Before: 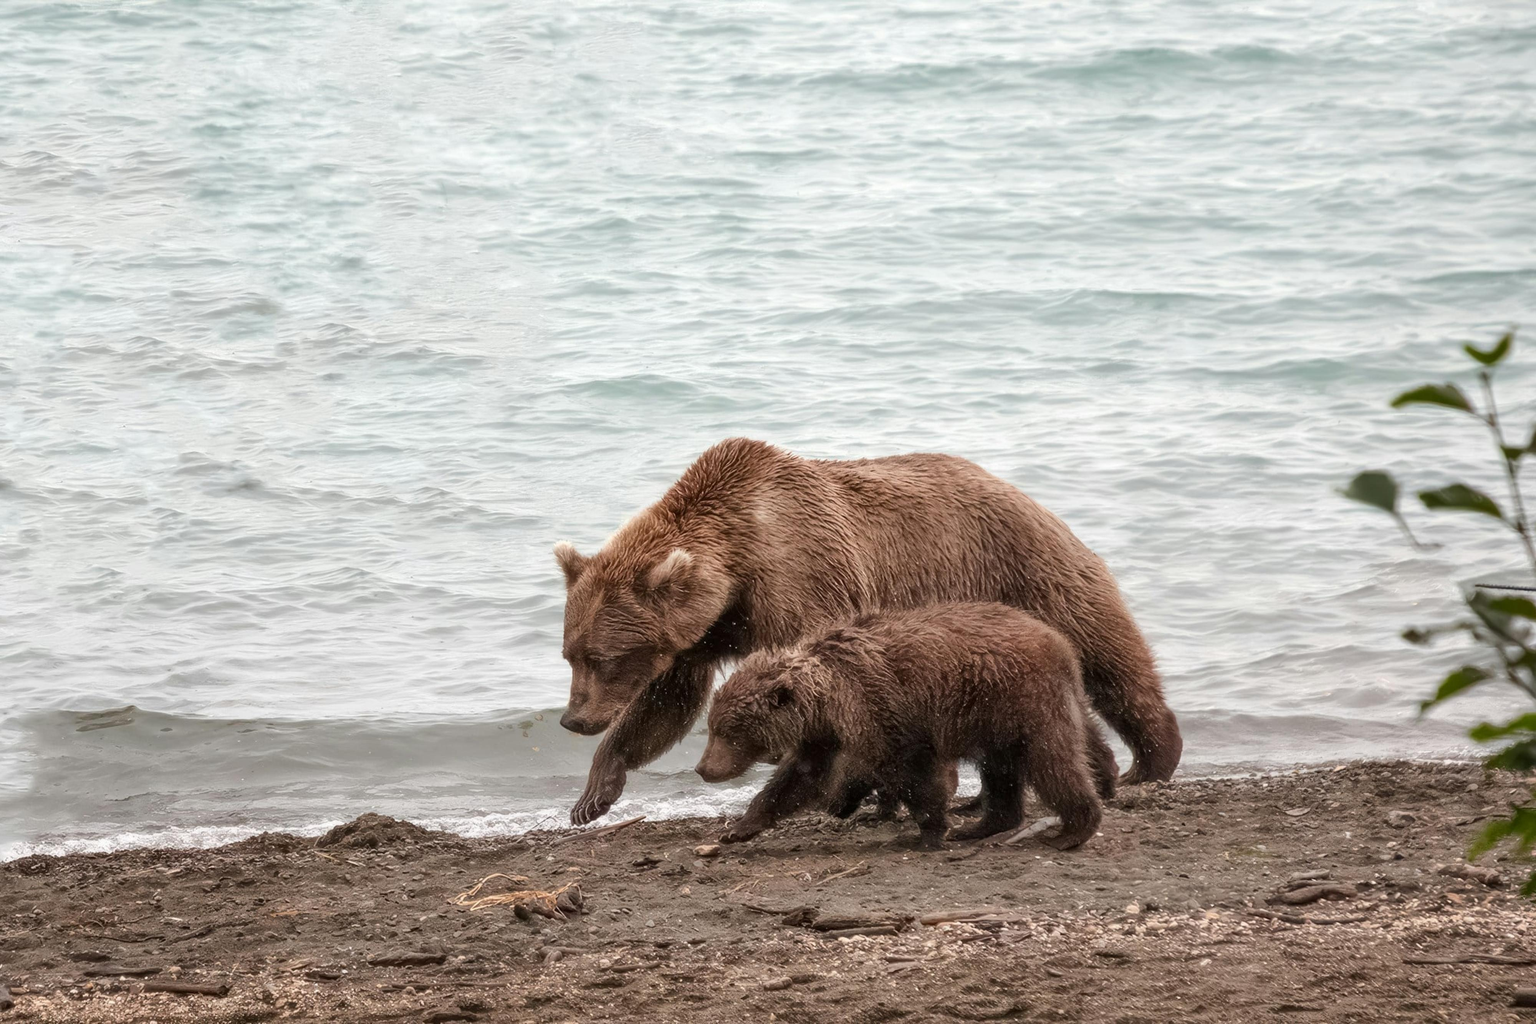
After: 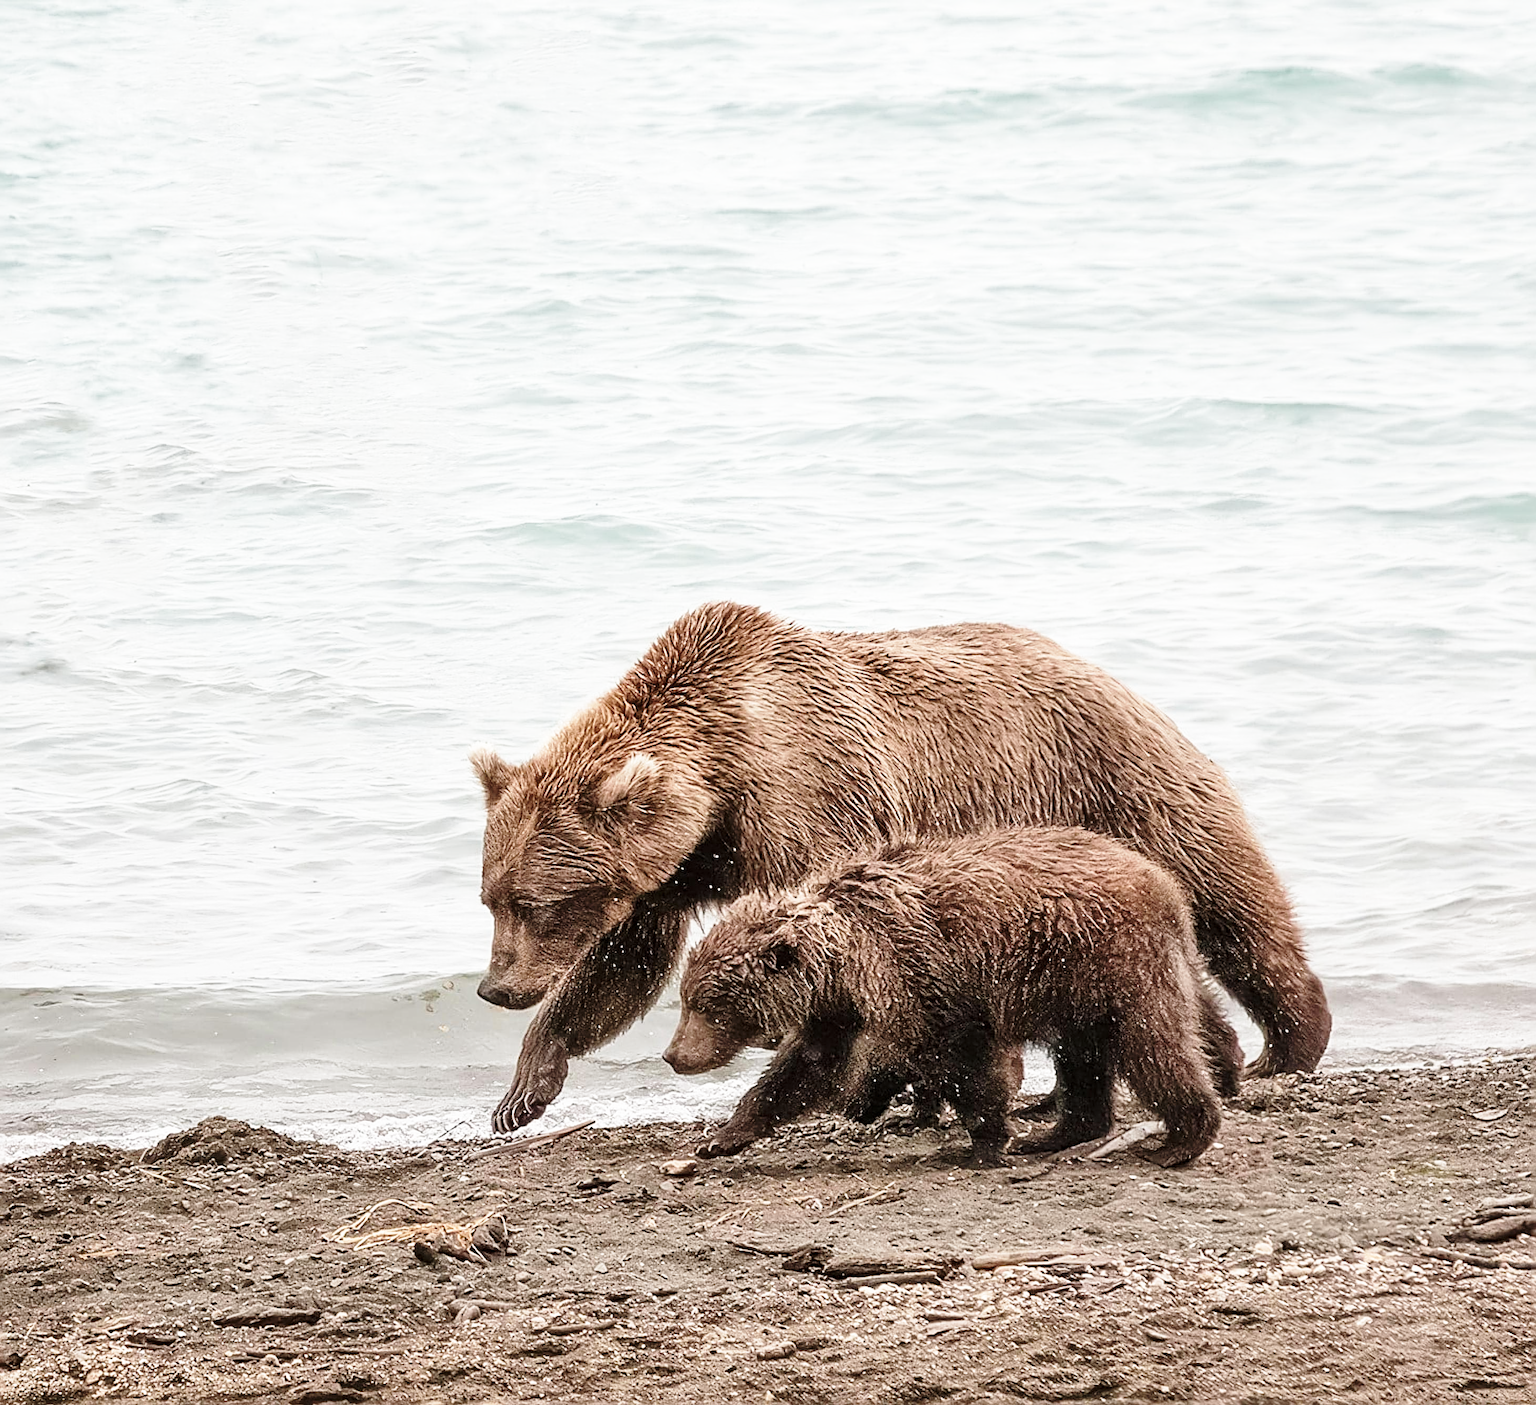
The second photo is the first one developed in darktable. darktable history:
crop: left 13.86%, right 13.292%
contrast brightness saturation: contrast 0.097, saturation -0.287
exposure: black level correction 0, exposure 0 EV, compensate exposure bias true, compensate highlight preservation false
color balance rgb: shadows lift › chroma 0.839%, shadows lift › hue 114.82°, perceptual saturation grading › global saturation -0.121%, global vibrance 20%
sharpen: radius 3.702, amount 0.939
tone equalizer: -8 EV 0.265 EV, -7 EV 0.426 EV, -6 EV 0.409 EV, -5 EV 0.221 EV, -3 EV -0.246 EV, -2 EV -0.432 EV, -1 EV -0.429 EV, +0 EV -0.254 EV, edges refinement/feathering 500, mask exposure compensation -1.57 EV, preserve details guided filter
base curve: curves: ch0 [(0, 0) (0.026, 0.03) (0.109, 0.232) (0.351, 0.748) (0.669, 0.968) (1, 1)], preserve colors none
